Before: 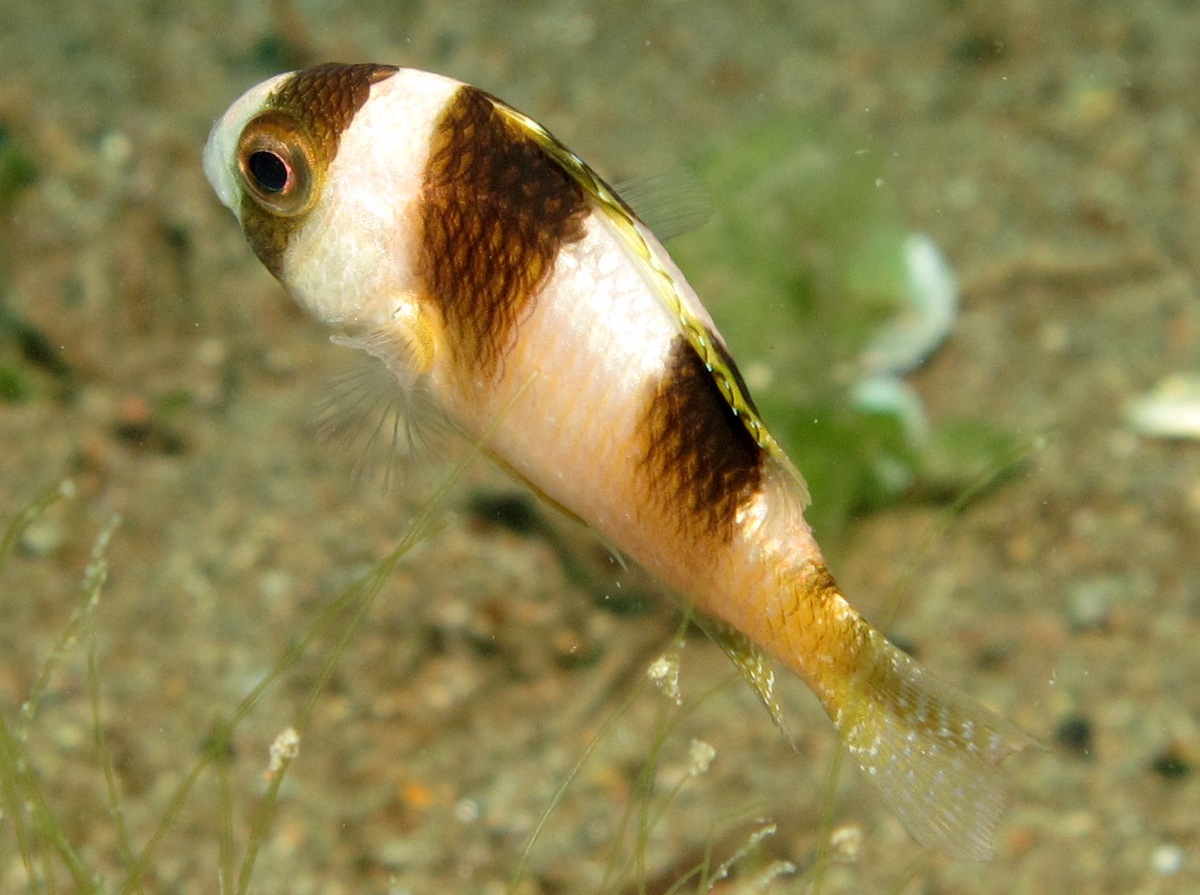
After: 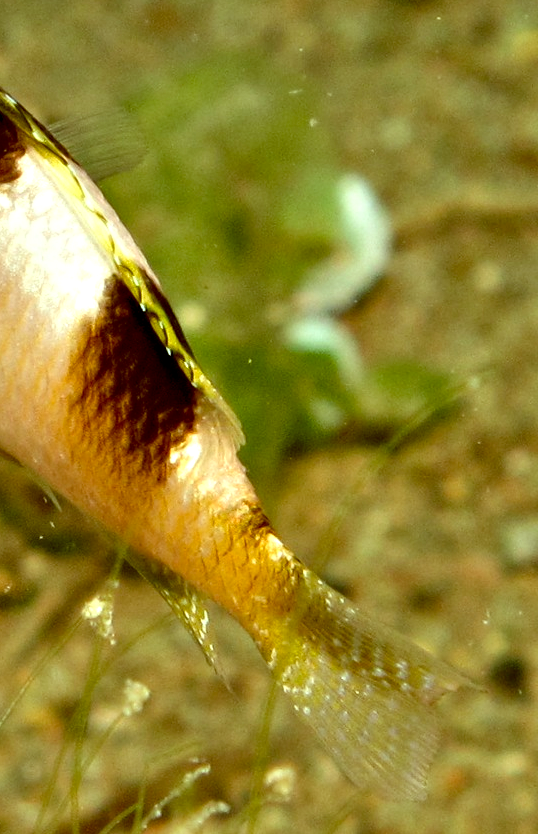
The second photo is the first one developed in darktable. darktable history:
color correction: highlights a* -5.24, highlights b* 9.8, shadows a* 9.79, shadows b* 24.14
crop: left 47.187%, top 6.772%, right 7.915%
contrast equalizer: y [[0.6 ×6], [0.55 ×6], [0 ×6], [0 ×6], [0 ×6]]
shadows and highlights: white point adjustment 0.125, highlights -69.06, soften with gaussian
